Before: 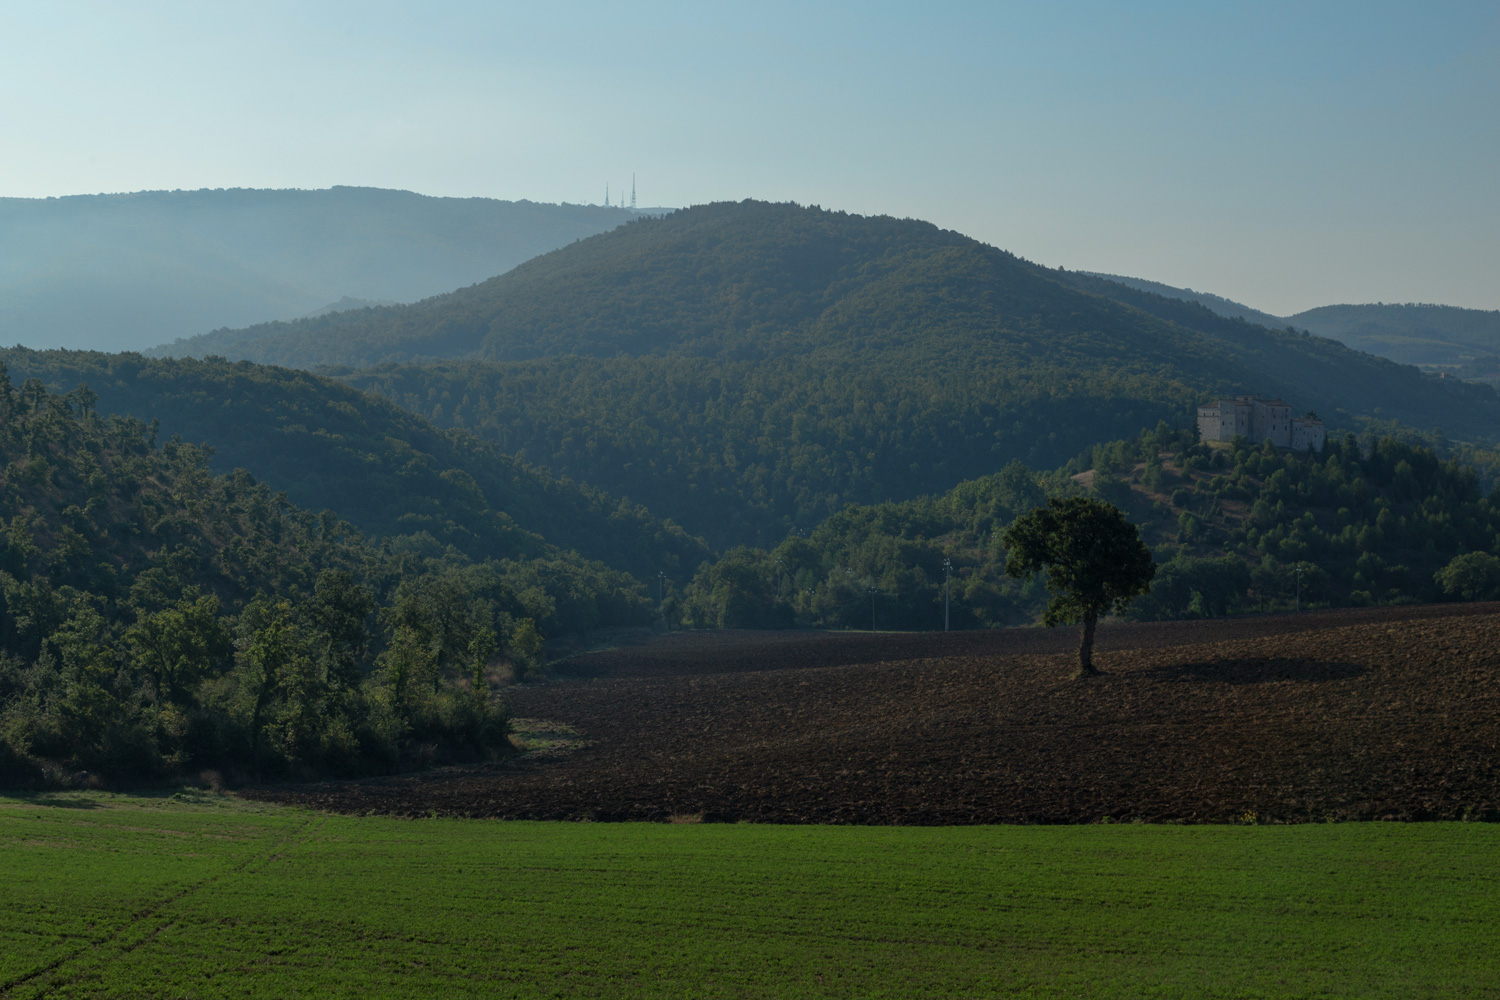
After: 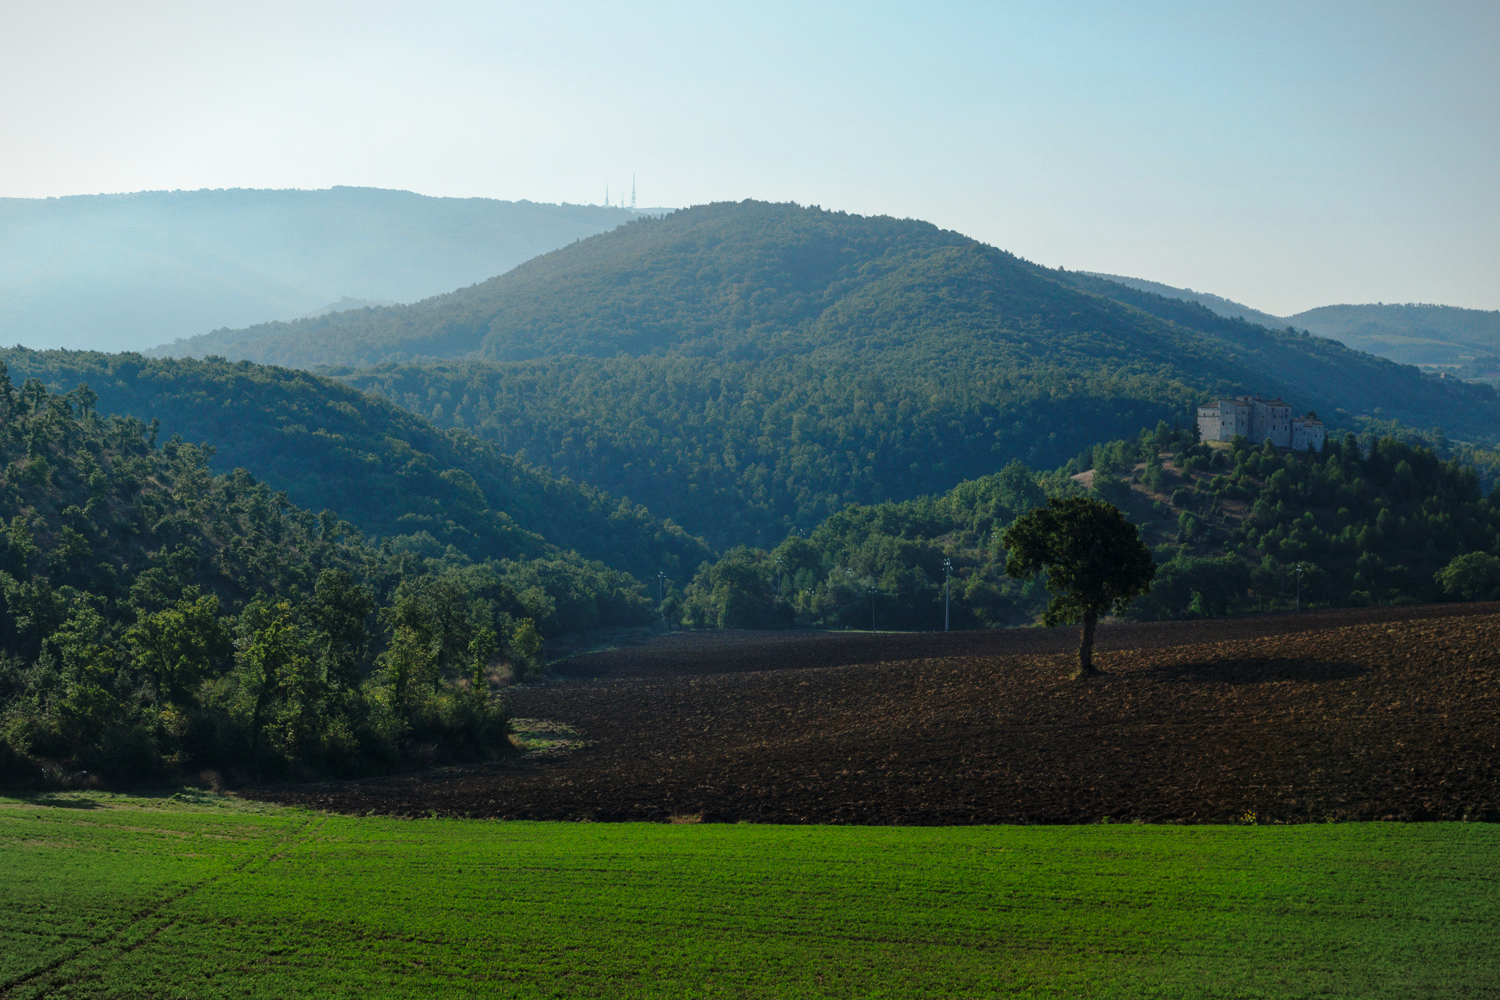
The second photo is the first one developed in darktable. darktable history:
vignetting: fall-off start 100%, brightness -0.282, width/height ratio 1.31
base curve: curves: ch0 [(0, 0) (0.028, 0.03) (0.121, 0.232) (0.46, 0.748) (0.859, 0.968) (1, 1)], preserve colors none
